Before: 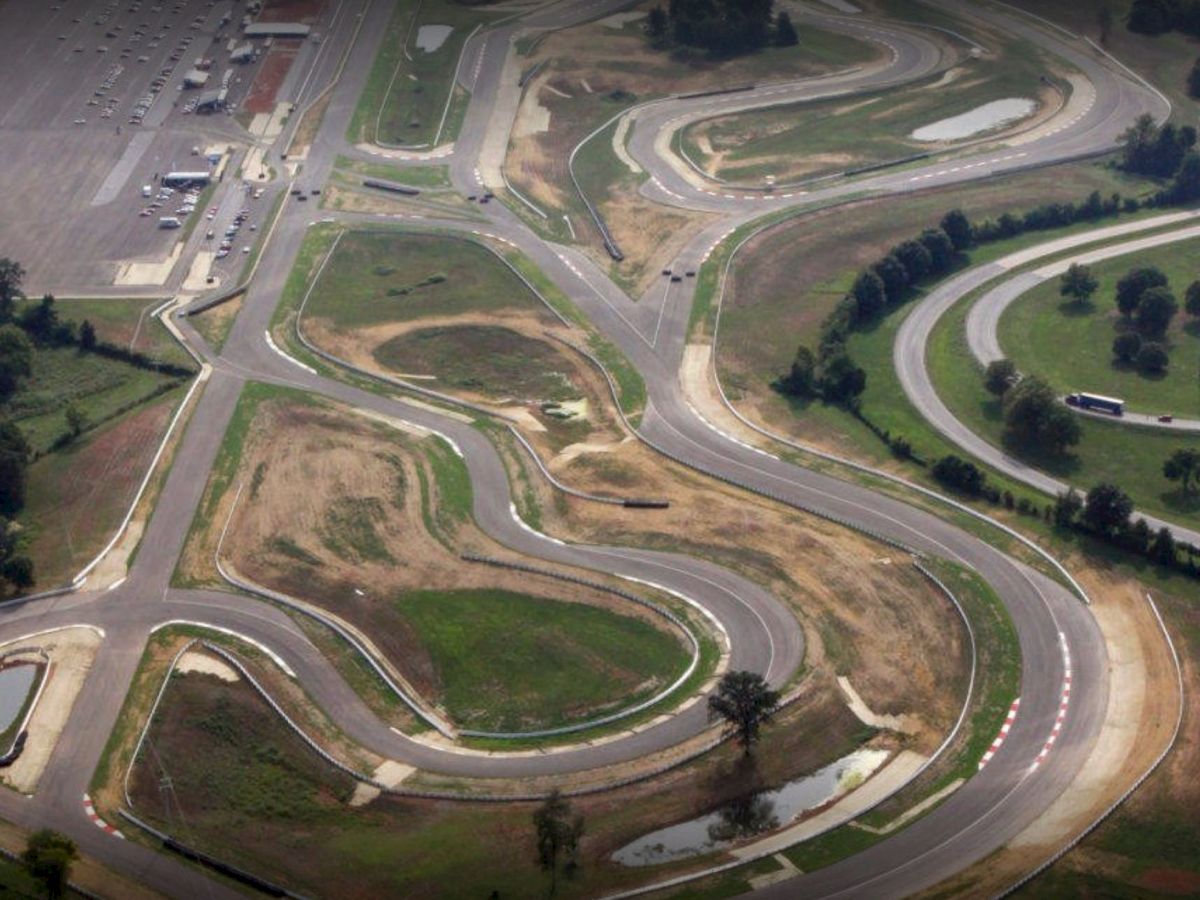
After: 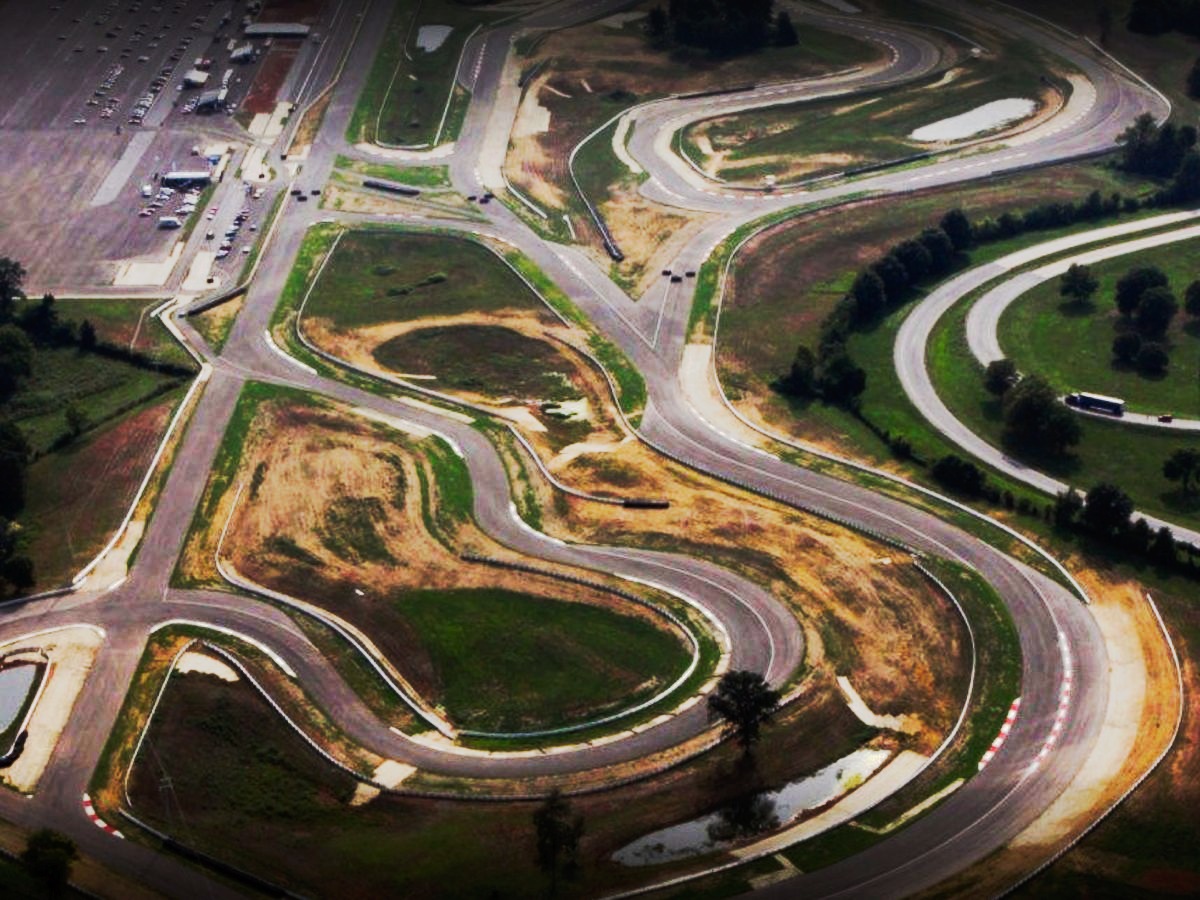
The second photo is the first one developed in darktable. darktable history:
tone curve: curves: ch0 [(0, 0) (0.003, 0.005) (0.011, 0.007) (0.025, 0.009) (0.044, 0.013) (0.069, 0.017) (0.1, 0.02) (0.136, 0.029) (0.177, 0.052) (0.224, 0.086) (0.277, 0.129) (0.335, 0.188) (0.399, 0.256) (0.468, 0.361) (0.543, 0.526) (0.623, 0.696) (0.709, 0.784) (0.801, 0.85) (0.898, 0.882) (1, 1)], preserve colors none
